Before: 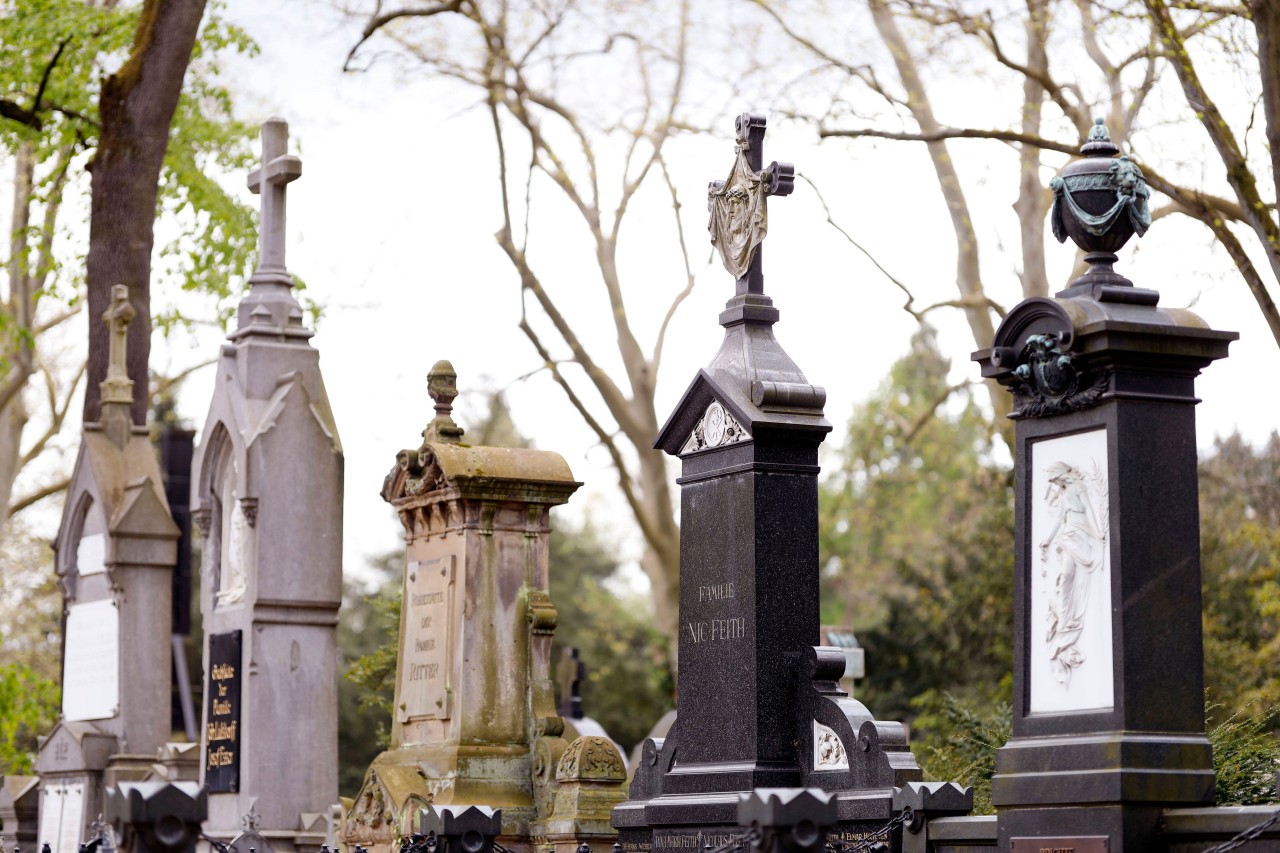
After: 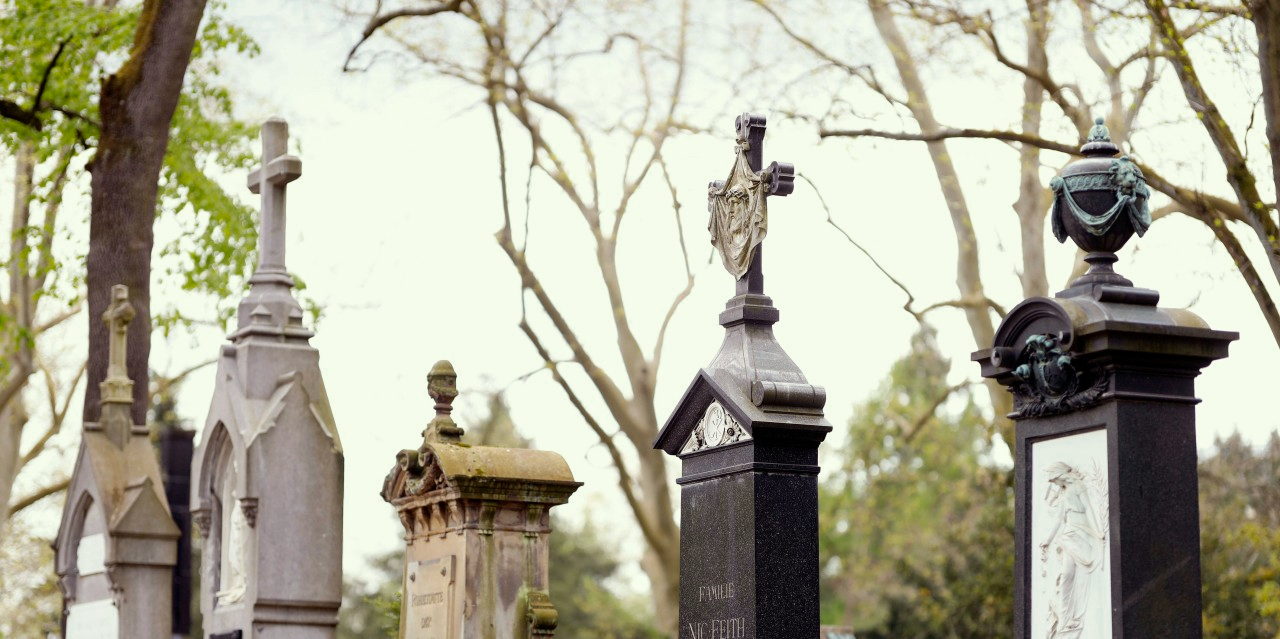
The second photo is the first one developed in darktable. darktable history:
crop: bottom 24.985%
color correction: highlights a* -4.44, highlights b* 6.86
color zones: curves: ch0 [(0.25, 0.5) (0.636, 0.25) (0.75, 0.5)]
tone equalizer: on, module defaults
